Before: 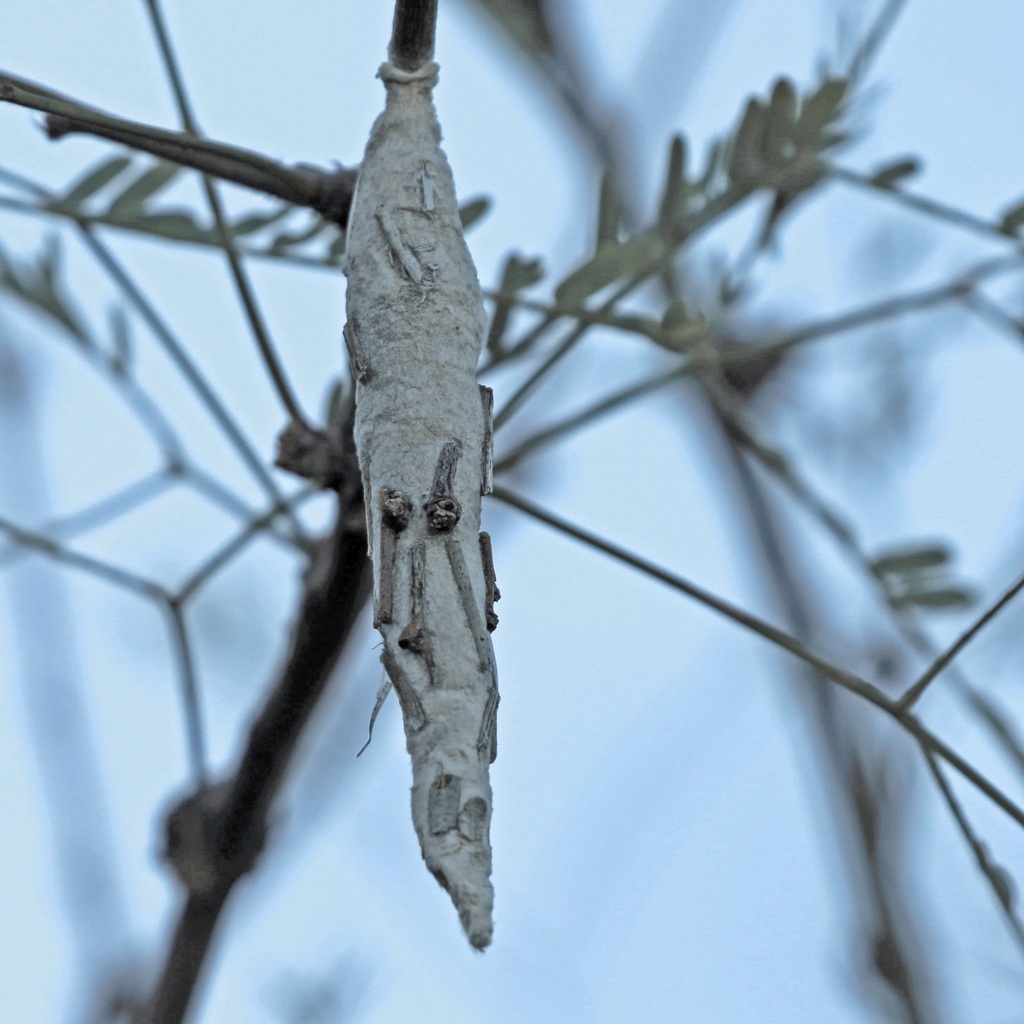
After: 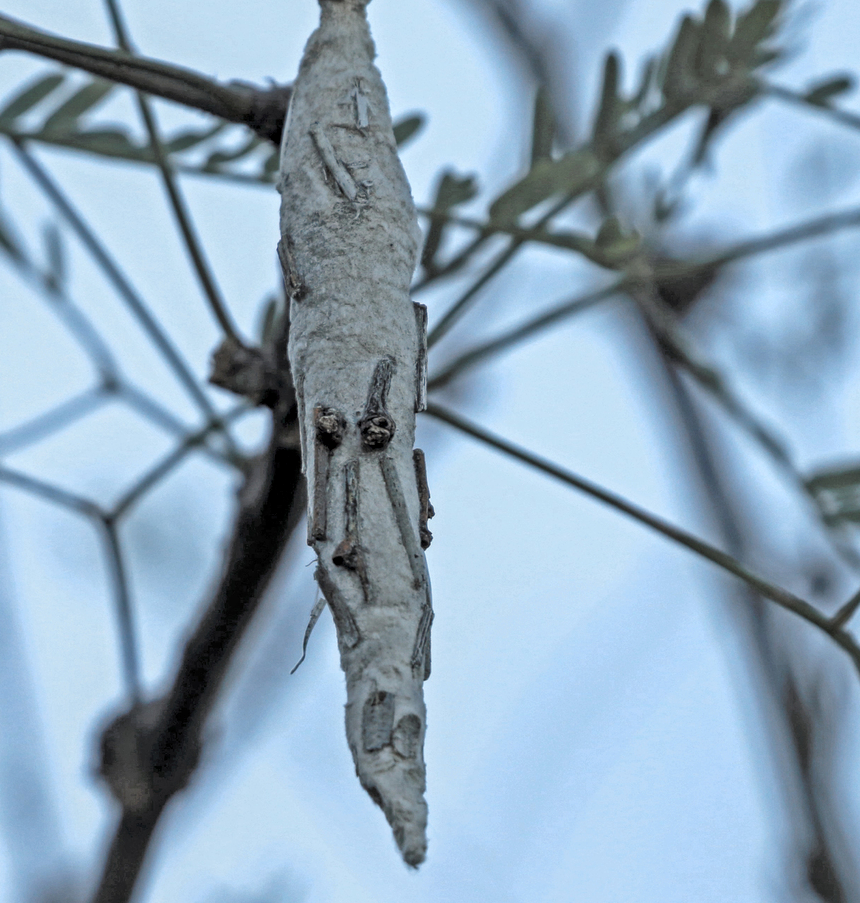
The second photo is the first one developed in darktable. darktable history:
crop: left 6.446%, top 8.188%, right 9.538%, bottom 3.548%
local contrast: detail 130%
